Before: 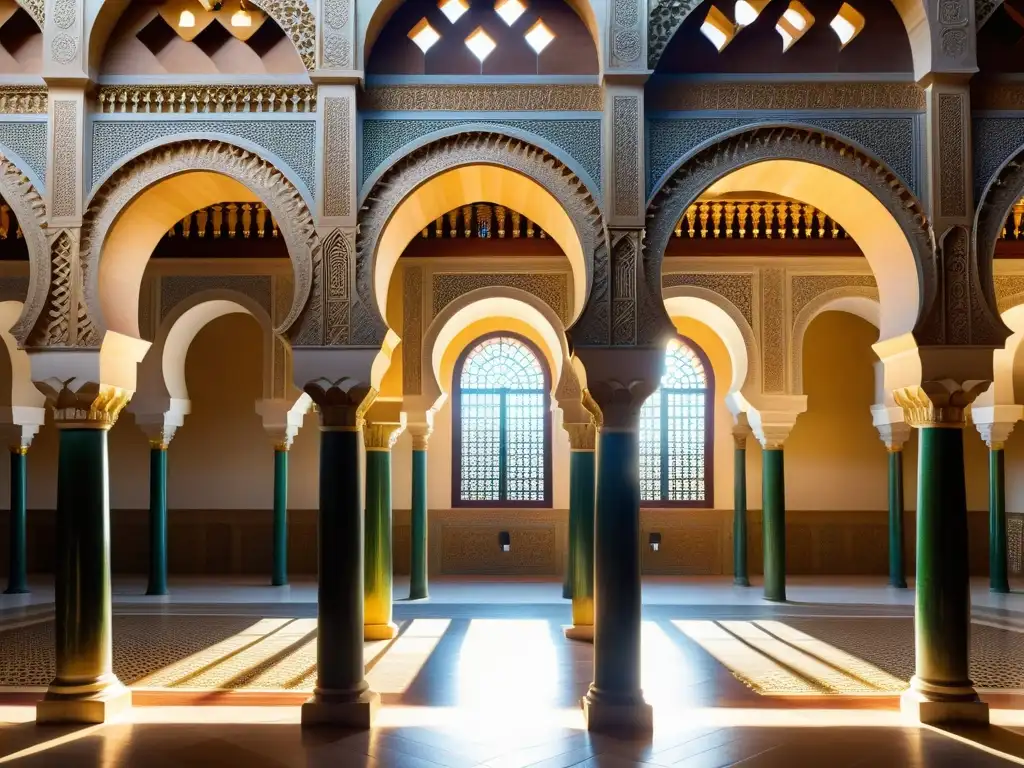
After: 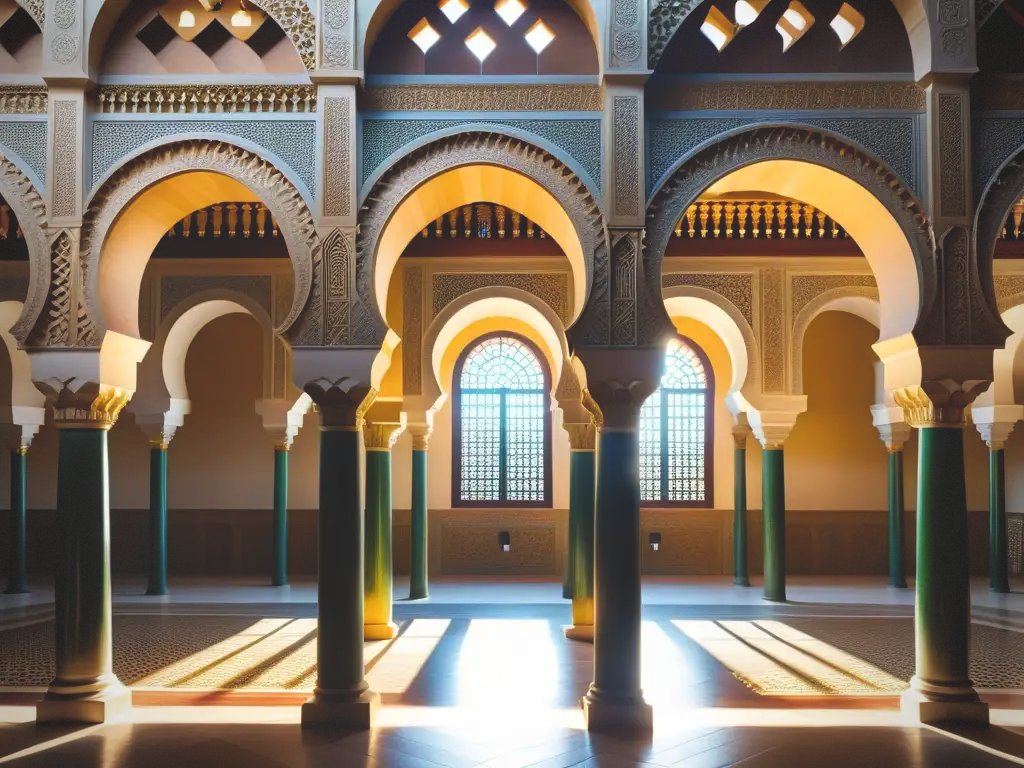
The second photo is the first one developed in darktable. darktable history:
color balance rgb: global offset › luminance 1.997%, perceptual saturation grading › global saturation 0.874%, perceptual saturation grading › mid-tones 11.561%, global vibrance 14.72%
vignetting: fall-off start 71.43%, brightness -0.398, saturation -0.303, center (-0.012, 0), dithering 8-bit output
